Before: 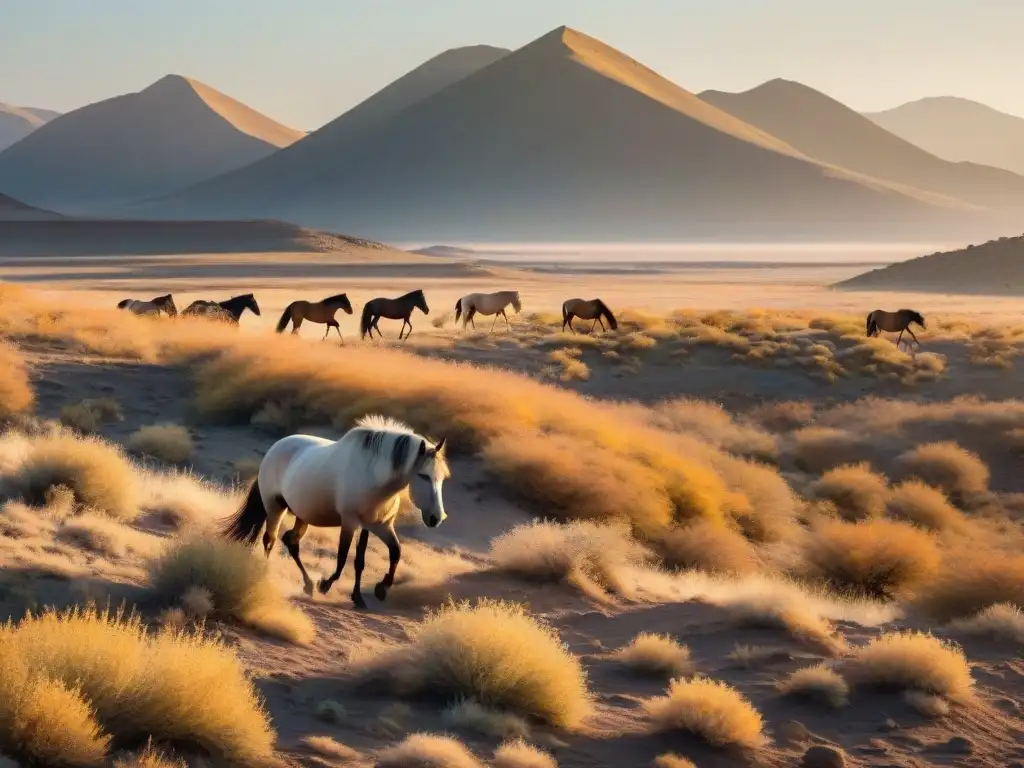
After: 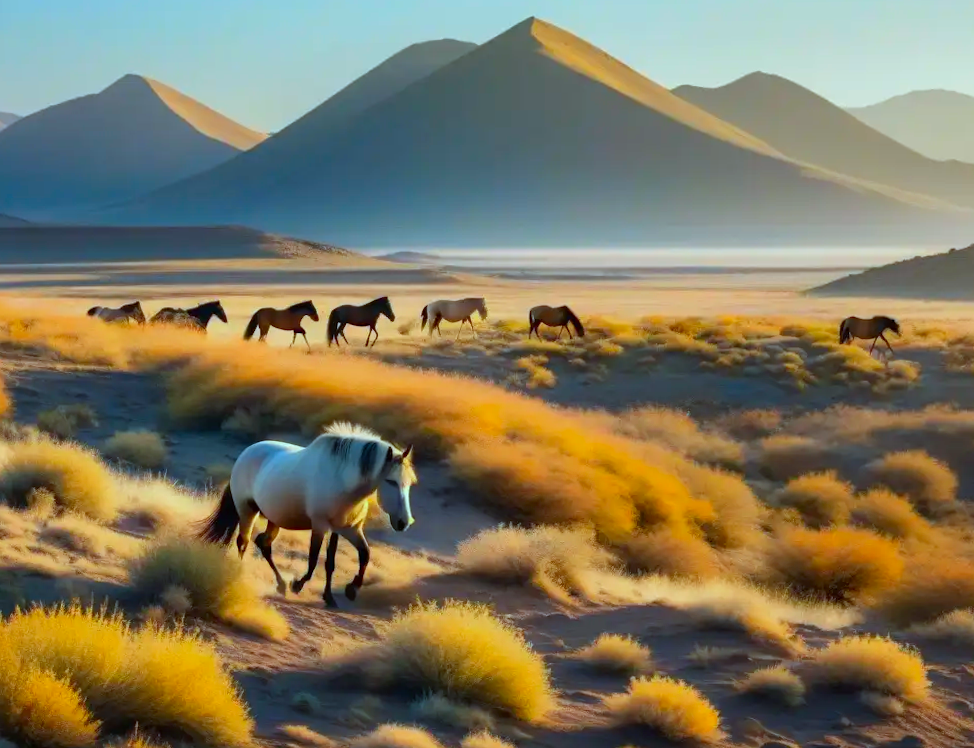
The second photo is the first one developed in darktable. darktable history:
contrast brightness saturation: saturation 0.5
white balance: red 0.925, blue 1.046
rotate and perspective: rotation 0.074°, lens shift (vertical) 0.096, lens shift (horizontal) -0.041, crop left 0.043, crop right 0.952, crop top 0.024, crop bottom 0.979
color calibration: output R [1.003, 0.027, -0.041, 0], output G [-0.018, 1.043, -0.038, 0], output B [0.071, -0.086, 1.017, 0], illuminant as shot in camera, x 0.359, y 0.362, temperature 4570.54 K
